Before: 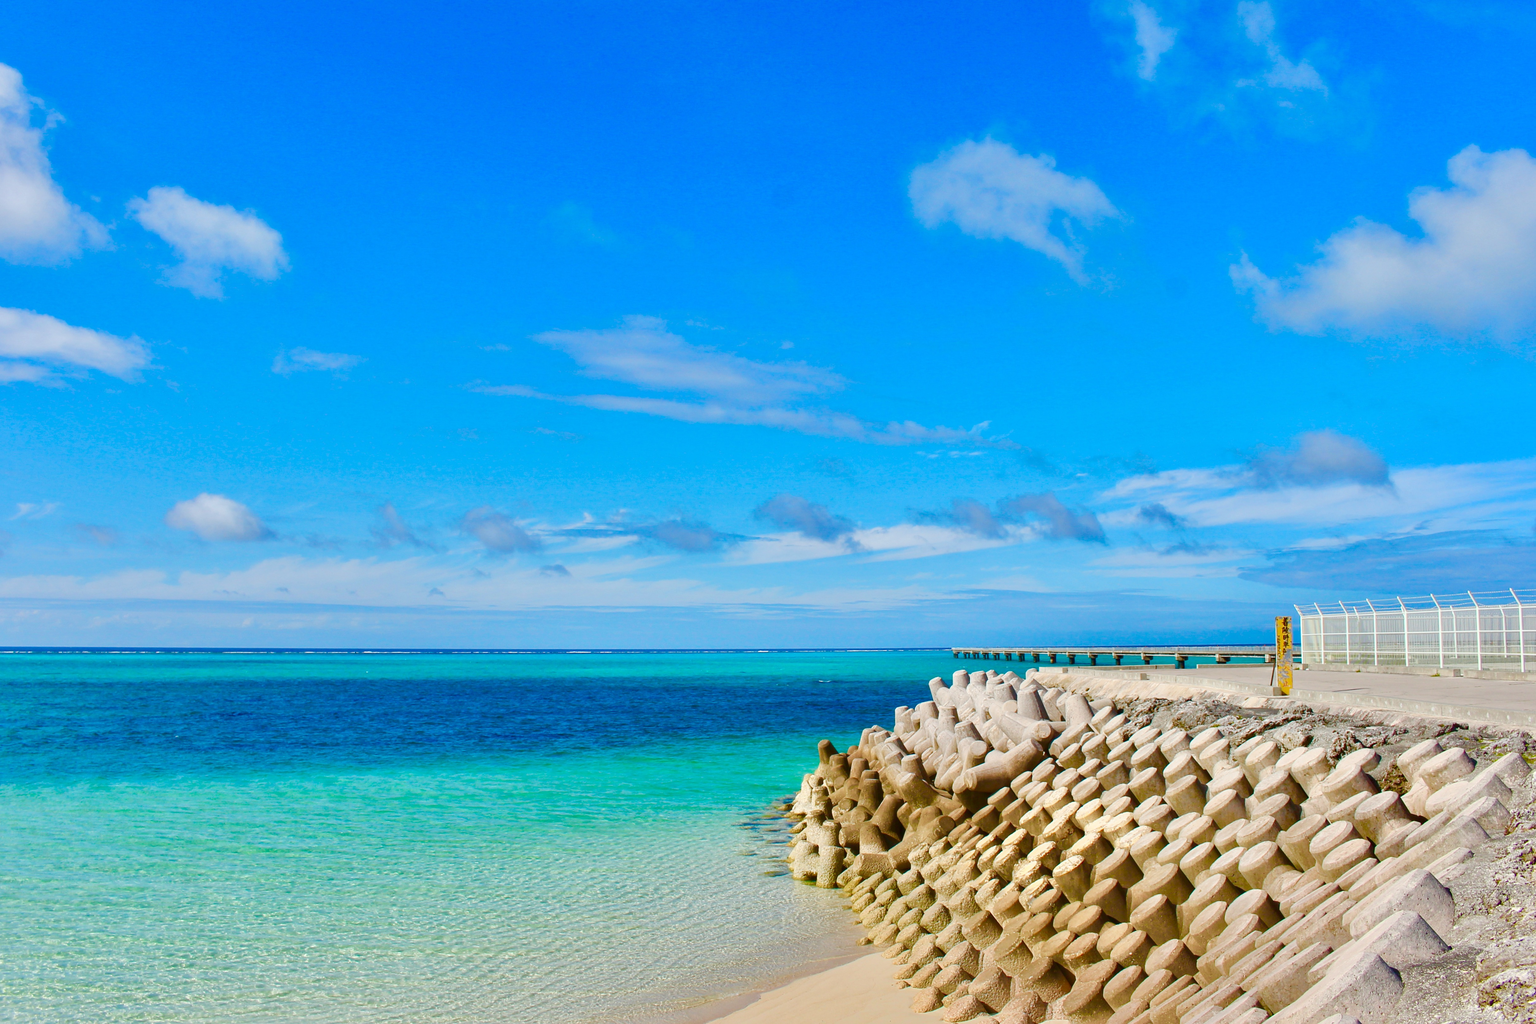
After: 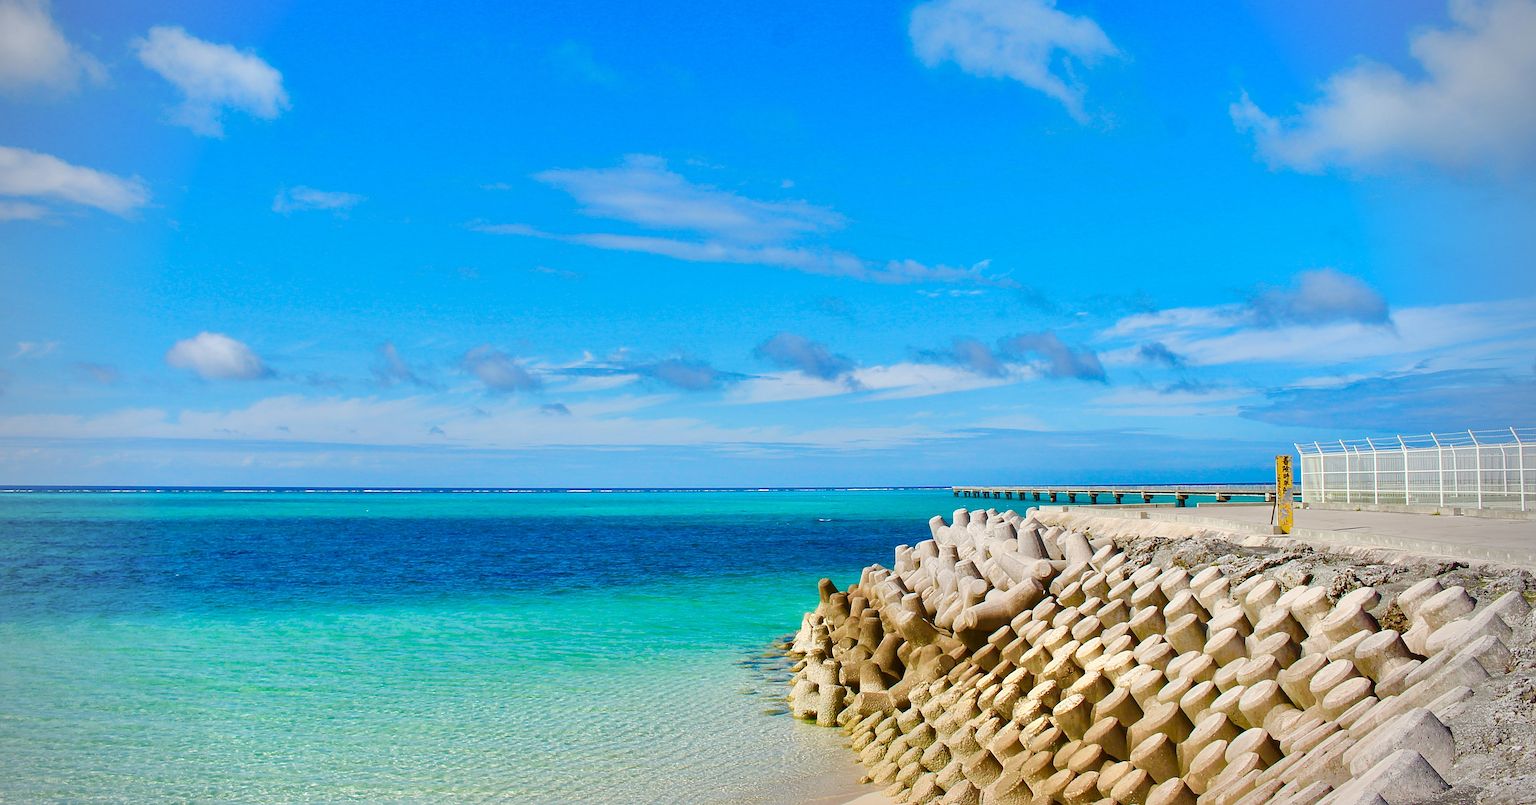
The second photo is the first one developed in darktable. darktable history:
vignetting: on, module defaults
sharpen: on, module defaults
crop and rotate: top 15.774%, bottom 5.506%
